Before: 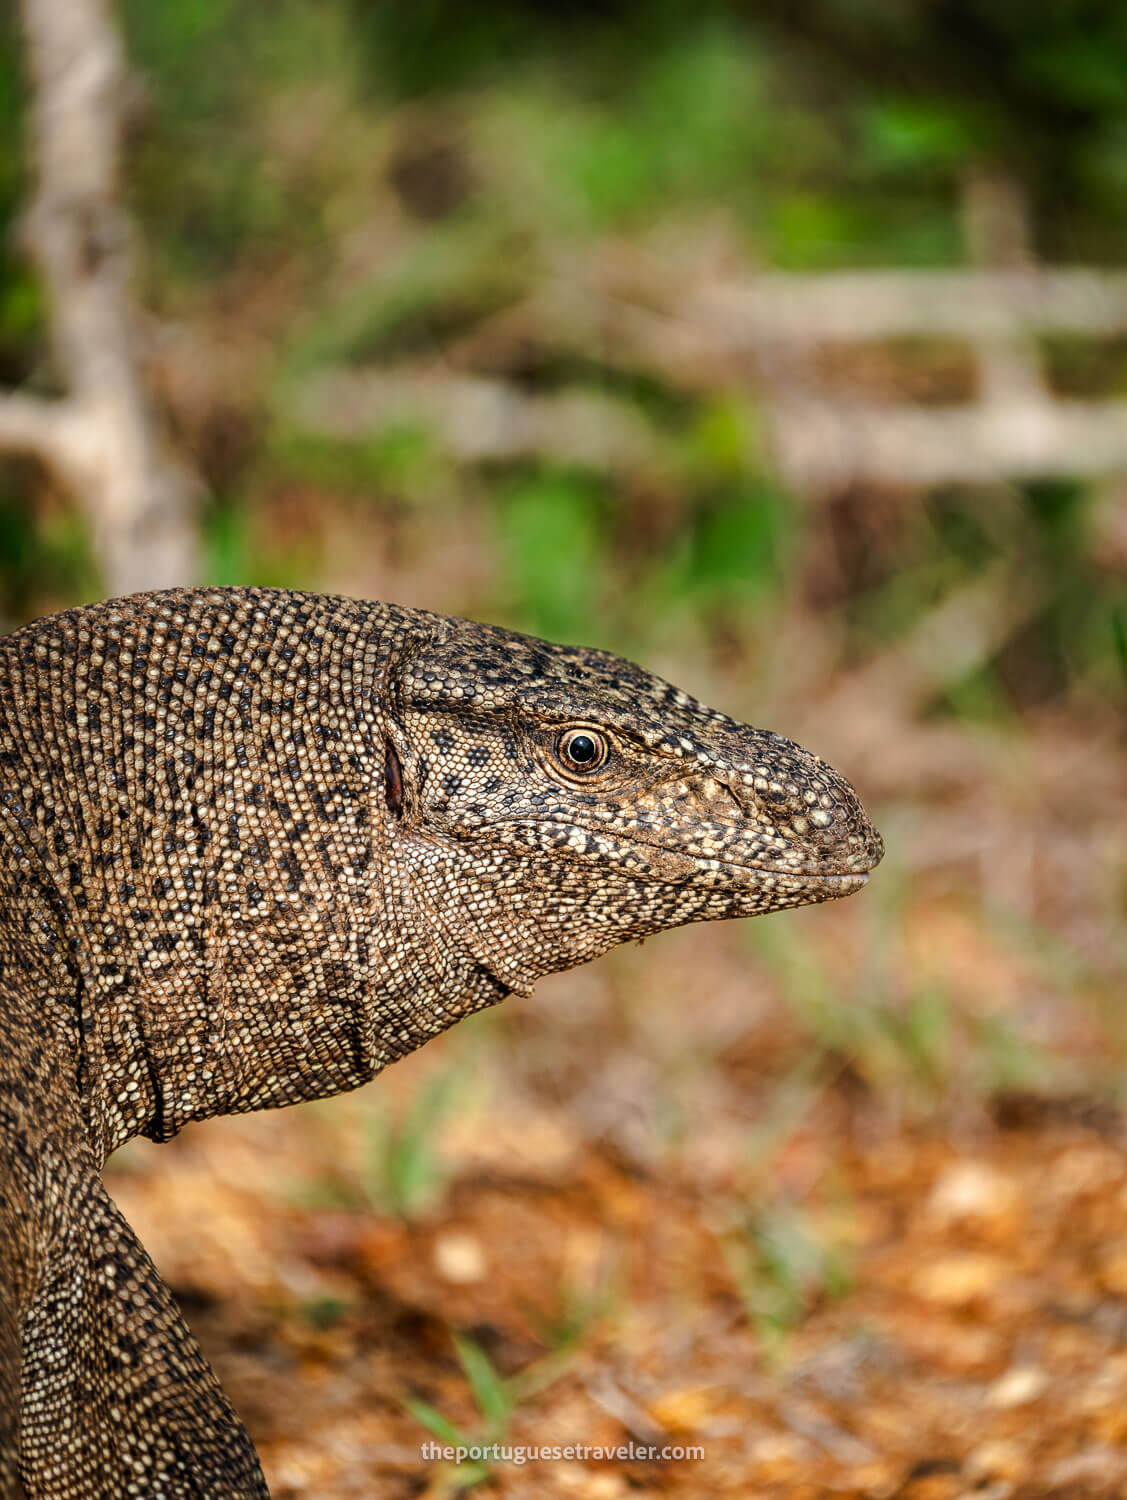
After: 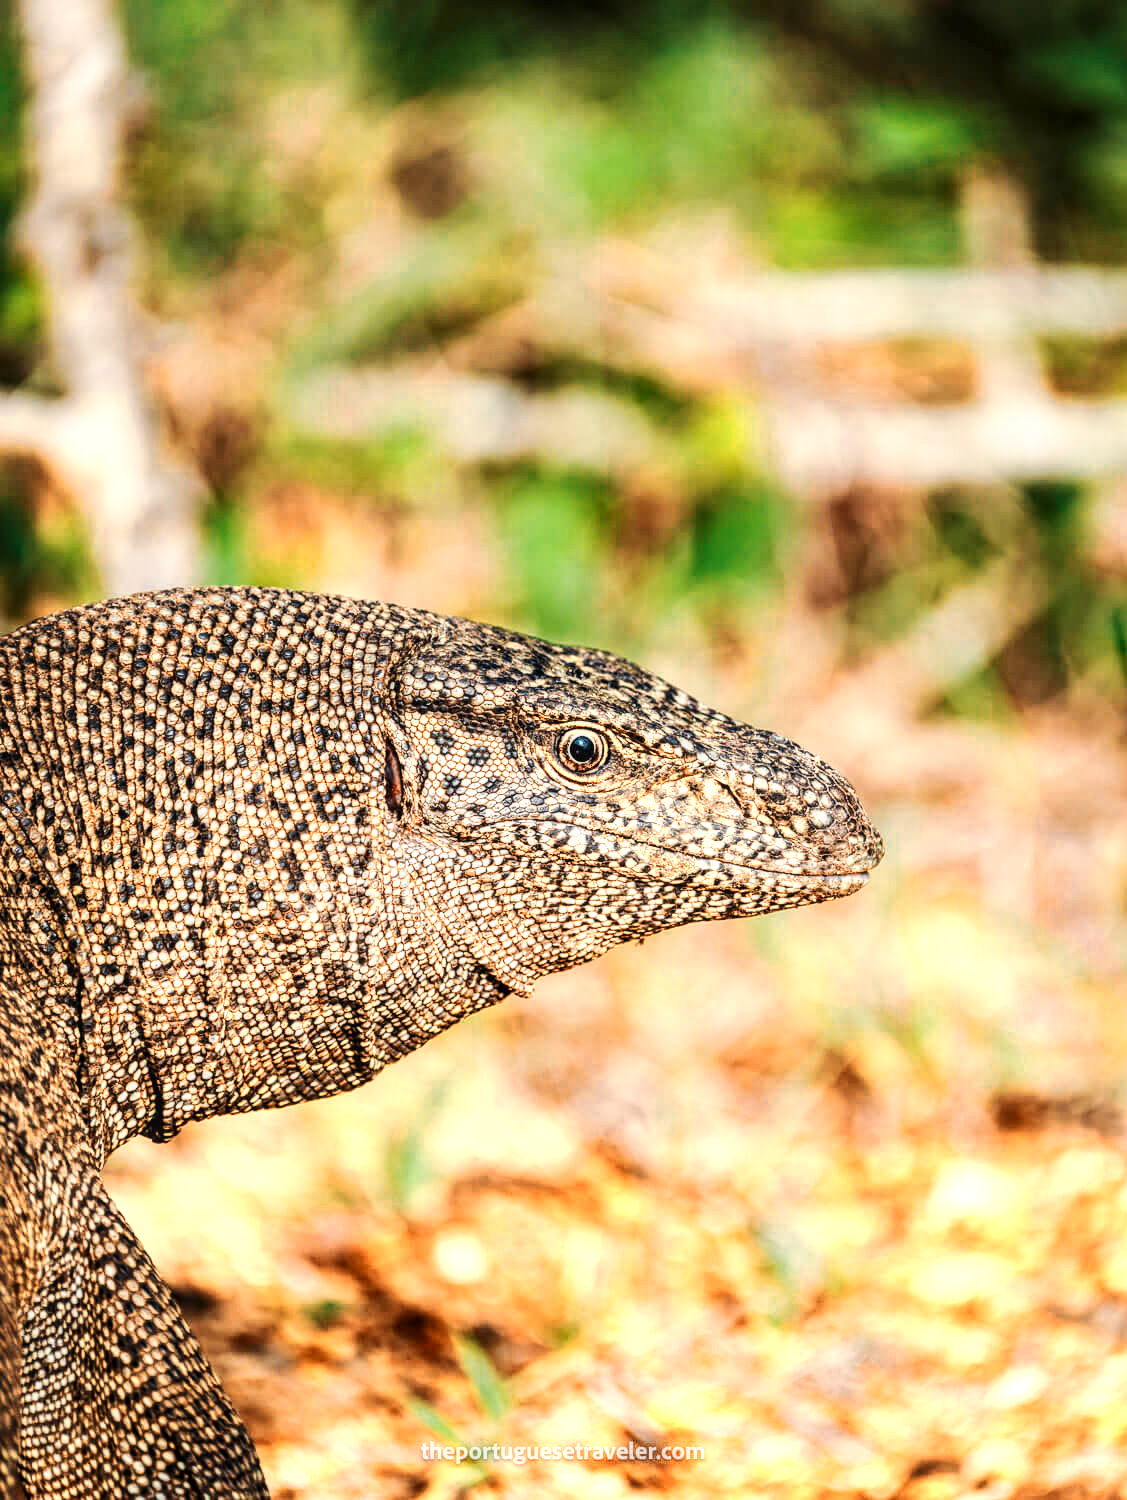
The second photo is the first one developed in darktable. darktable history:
base curve: curves: ch0 [(0, 0) (0.028, 0.03) (0.121, 0.232) (0.46, 0.748) (0.859, 0.968) (1, 1)], preserve colors none
color zones: curves: ch0 [(0.018, 0.548) (0.197, 0.654) (0.425, 0.447) (0.605, 0.658) (0.732, 0.579)]; ch1 [(0.105, 0.531) (0.224, 0.531) (0.386, 0.39) (0.618, 0.456) (0.732, 0.456) (0.956, 0.421)]; ch2 [(0.039, 0.583) (0.215, 0.465) (0.399, 0.544) (0.465, 0.548) (0.614, 0.447) (0.724, 0.43) (0.882, 0.623) (0.956, 0.632)]
local contrast: on, module defaults
color balance rgb: perceptual saturation grading › global saturation -0.01%, contrast -9.539%
